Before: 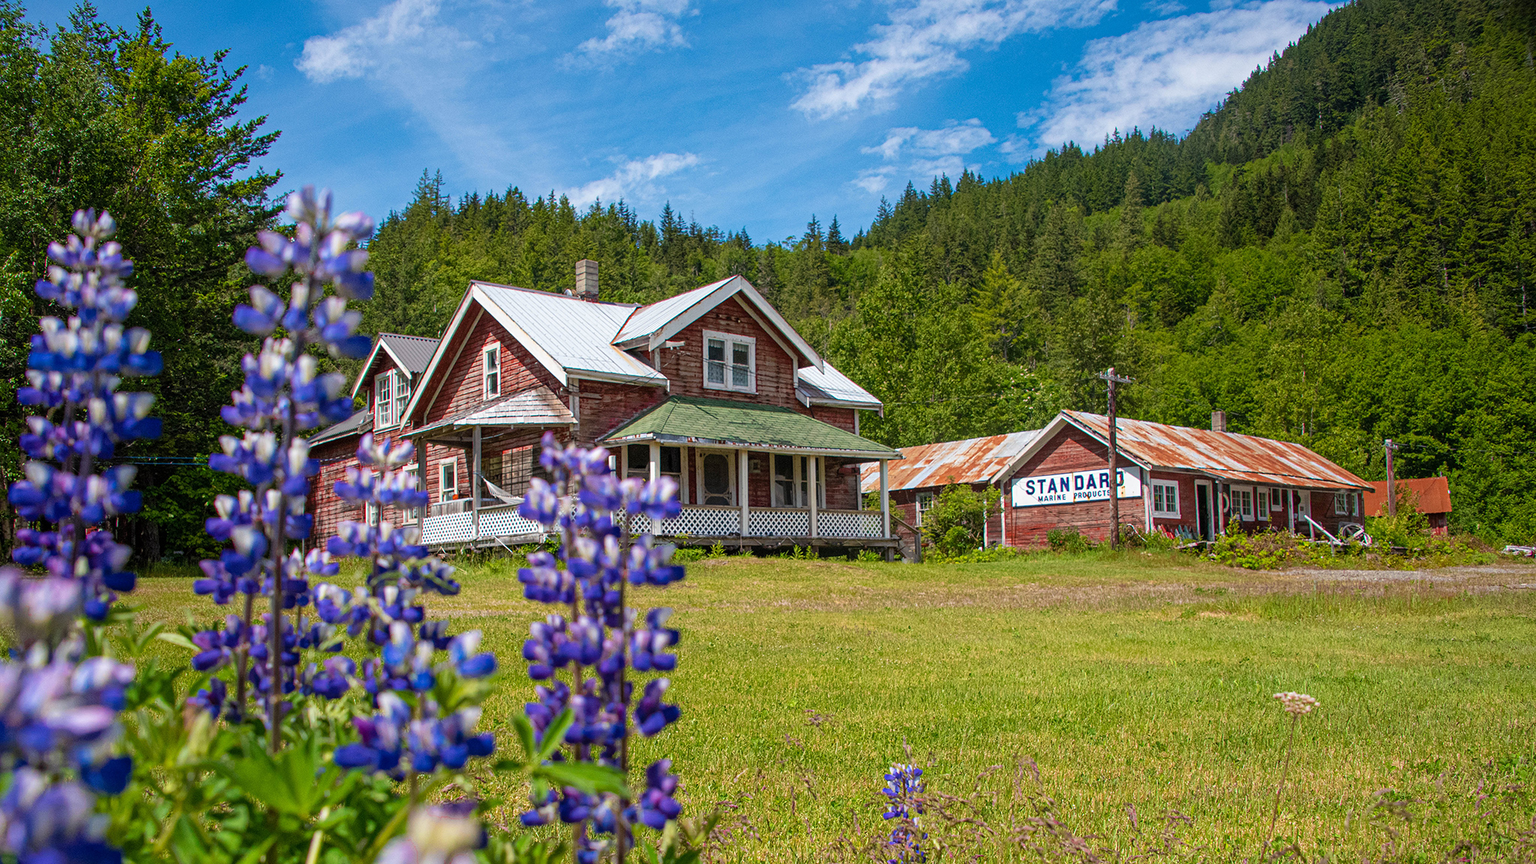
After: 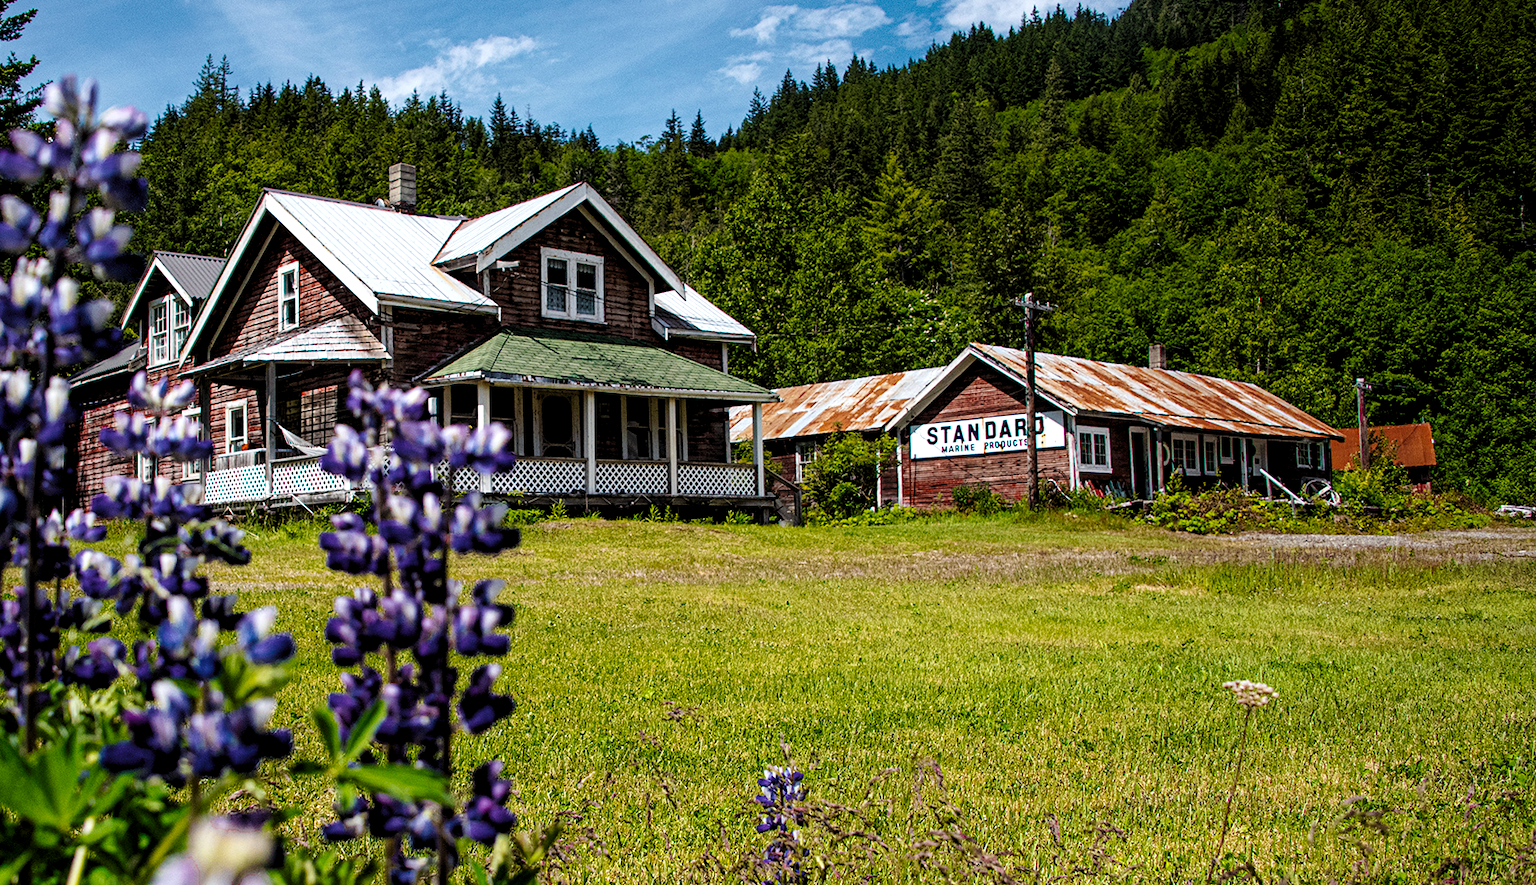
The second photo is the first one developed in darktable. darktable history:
white balance: red 0.982, blue 1.018
tone curve: curves: ch0 [(0, 0) (0.003, 0.031) (0.011, 0.033) (0.025, 0.036) (0.044, 0.045) (0.069, 0.06) (0.1, 0.079) (0.136, 0.109) (0.177, 0.15) (0.224, 0.192) (0.277, 0.262) (0.335, 0.347) (0.399, 0.433) (0.468, 0.528) (0.543, 0.624) (0.623, 0.705) (0.709, 0.788) (0.801, 0.865) (0.898, 0.933) (1, 1)], preserve colors none
tone equalizer: on, module defaults
exposure: black level correction 0.012, compensate highlight preservation false
levels: levels [0.101, 0.578, 0.953]
crop: left 16.315%, top 14.246%
